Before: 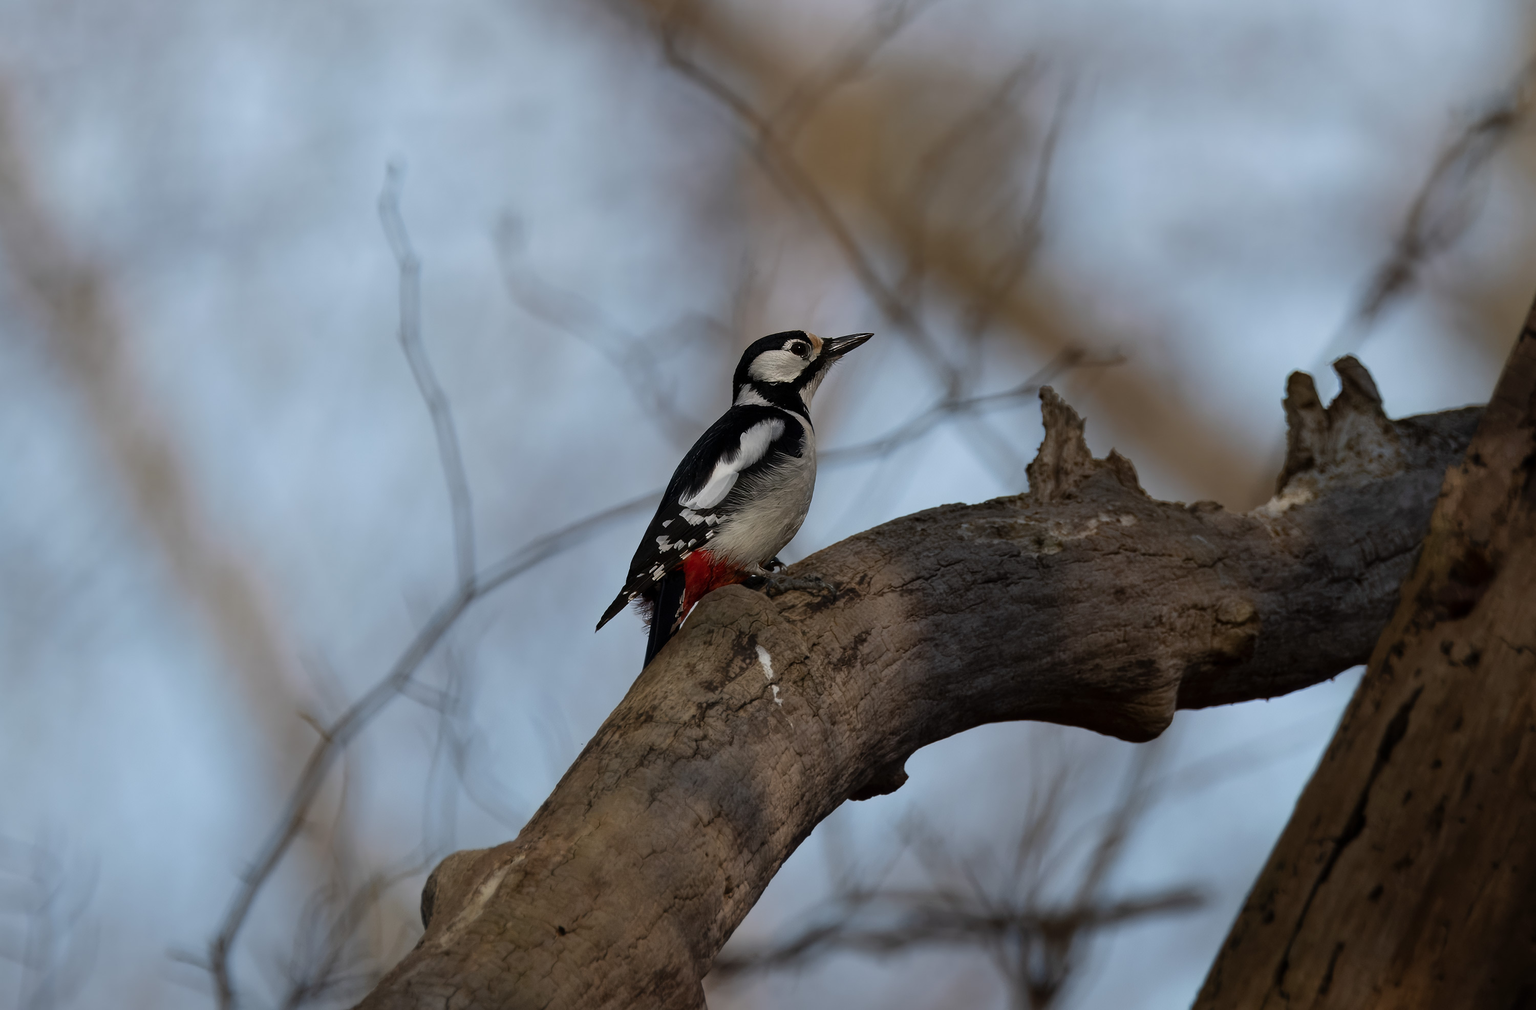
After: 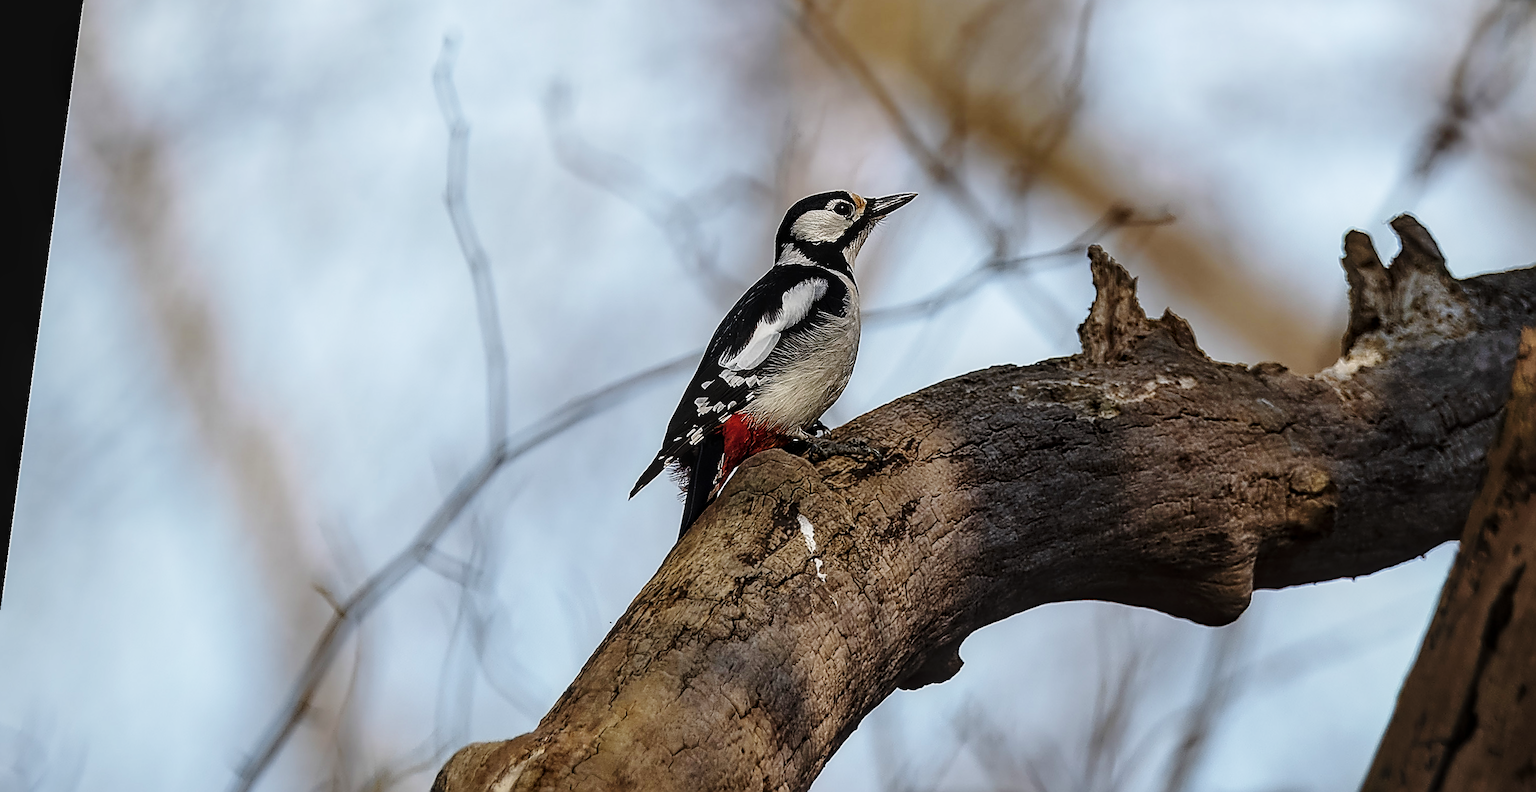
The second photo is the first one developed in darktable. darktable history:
base curve: curves: ch0 [(0, 0) (0.028, 0.03) (0.121, 0.232) (0.46, 0.748) (0.859, 0.968) (1, 1)], preserve colors none
exposure: exposure -0.021 EV, compensate highlight preservation false
rotate and perspective: rotation 0.128°, lens shift (vertical) -0.181, lens shift (horizontal) -0.044, shear 0.001, automatic cropping off
color balance rgb: perceptual saturation grading › global saturation 10%, global vibrance 20%
crop and rotate: left 2.425%, top 11.305%, right 9.6%, bottom 15.08%
local contrast: detail 130%
color correction: saturation 0.85
sharpen: amount 2
